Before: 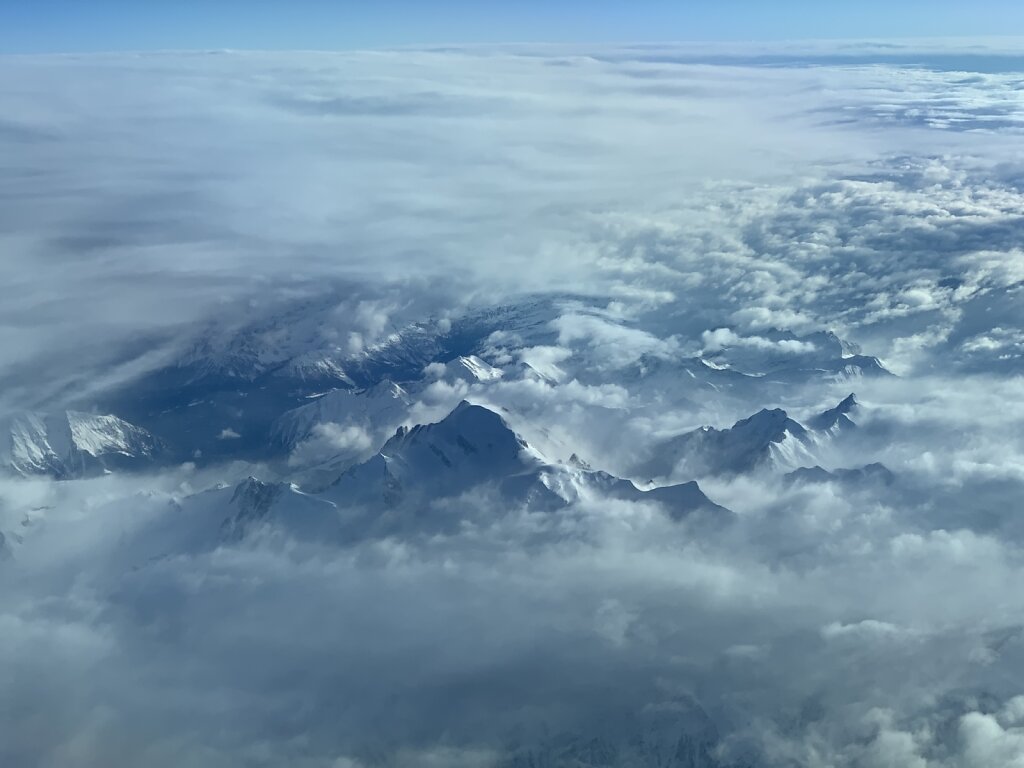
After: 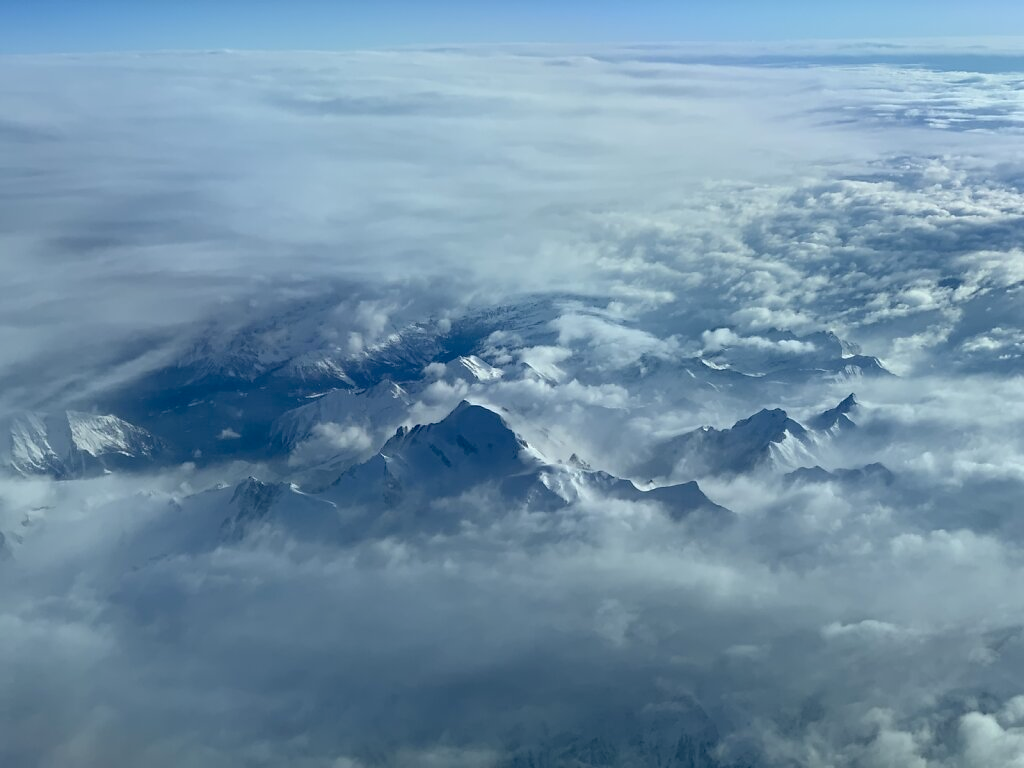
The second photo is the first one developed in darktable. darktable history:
local contrast: mode bilateral grid, contrast 100, coarseness 100, detail 91%, midtone range 0.2
exposure: black level correction 0.016, exposure -0.009 EV, compensate highlight preservation false
tone equalizer: on, module defaults
